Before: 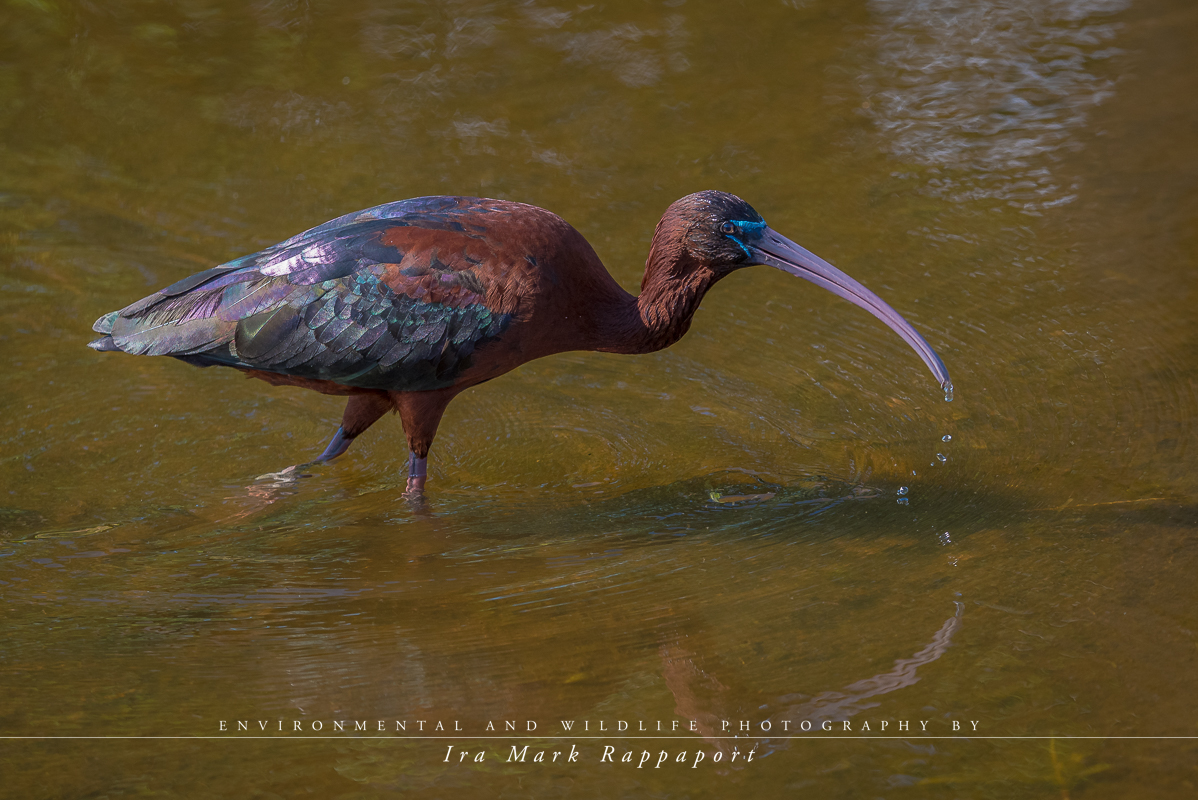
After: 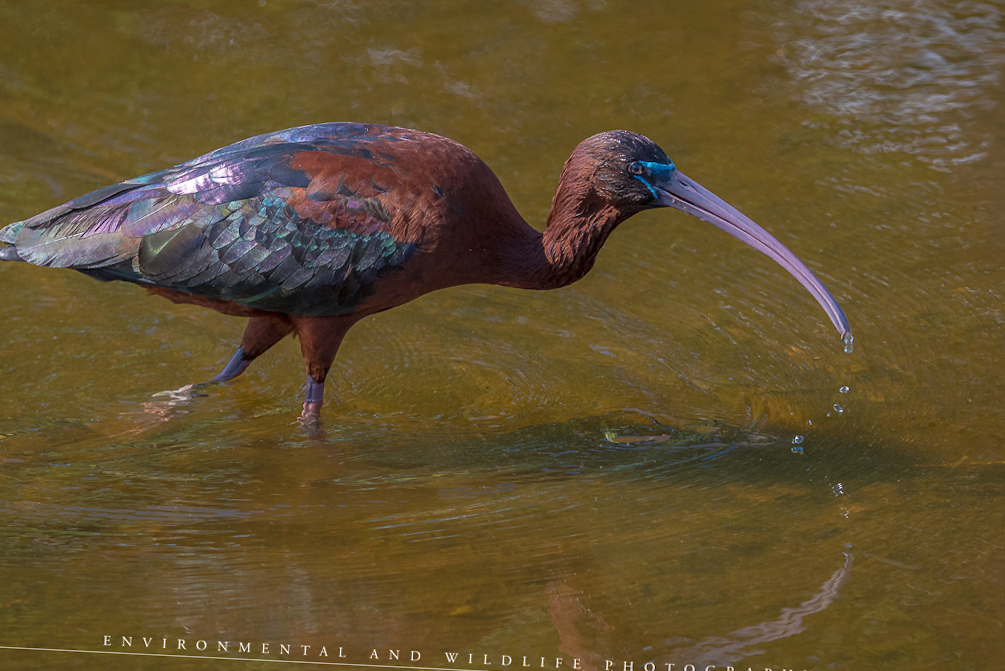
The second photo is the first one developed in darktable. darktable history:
crop and rotate: angle -2.84°, left 5.331%, top 5.227%, right 4.638%, bottom 4.64%
exposure: black level correction 0, exposure 0.2 EV, compensate highlight preservation false
